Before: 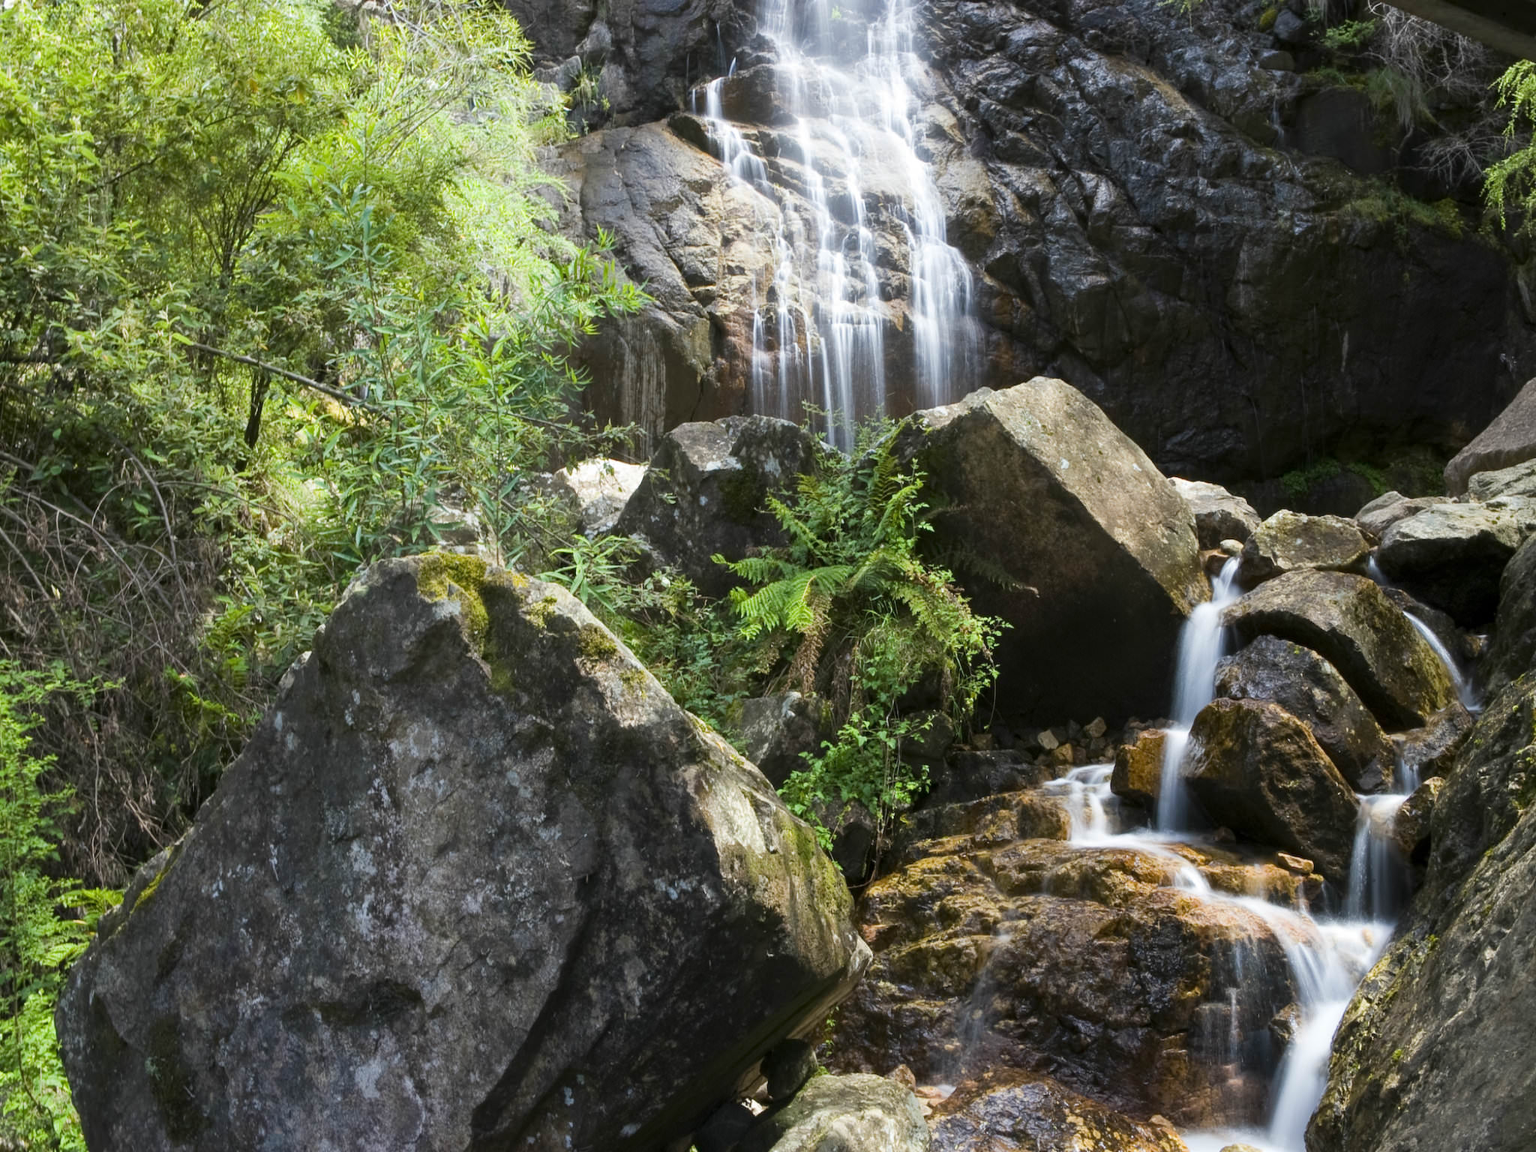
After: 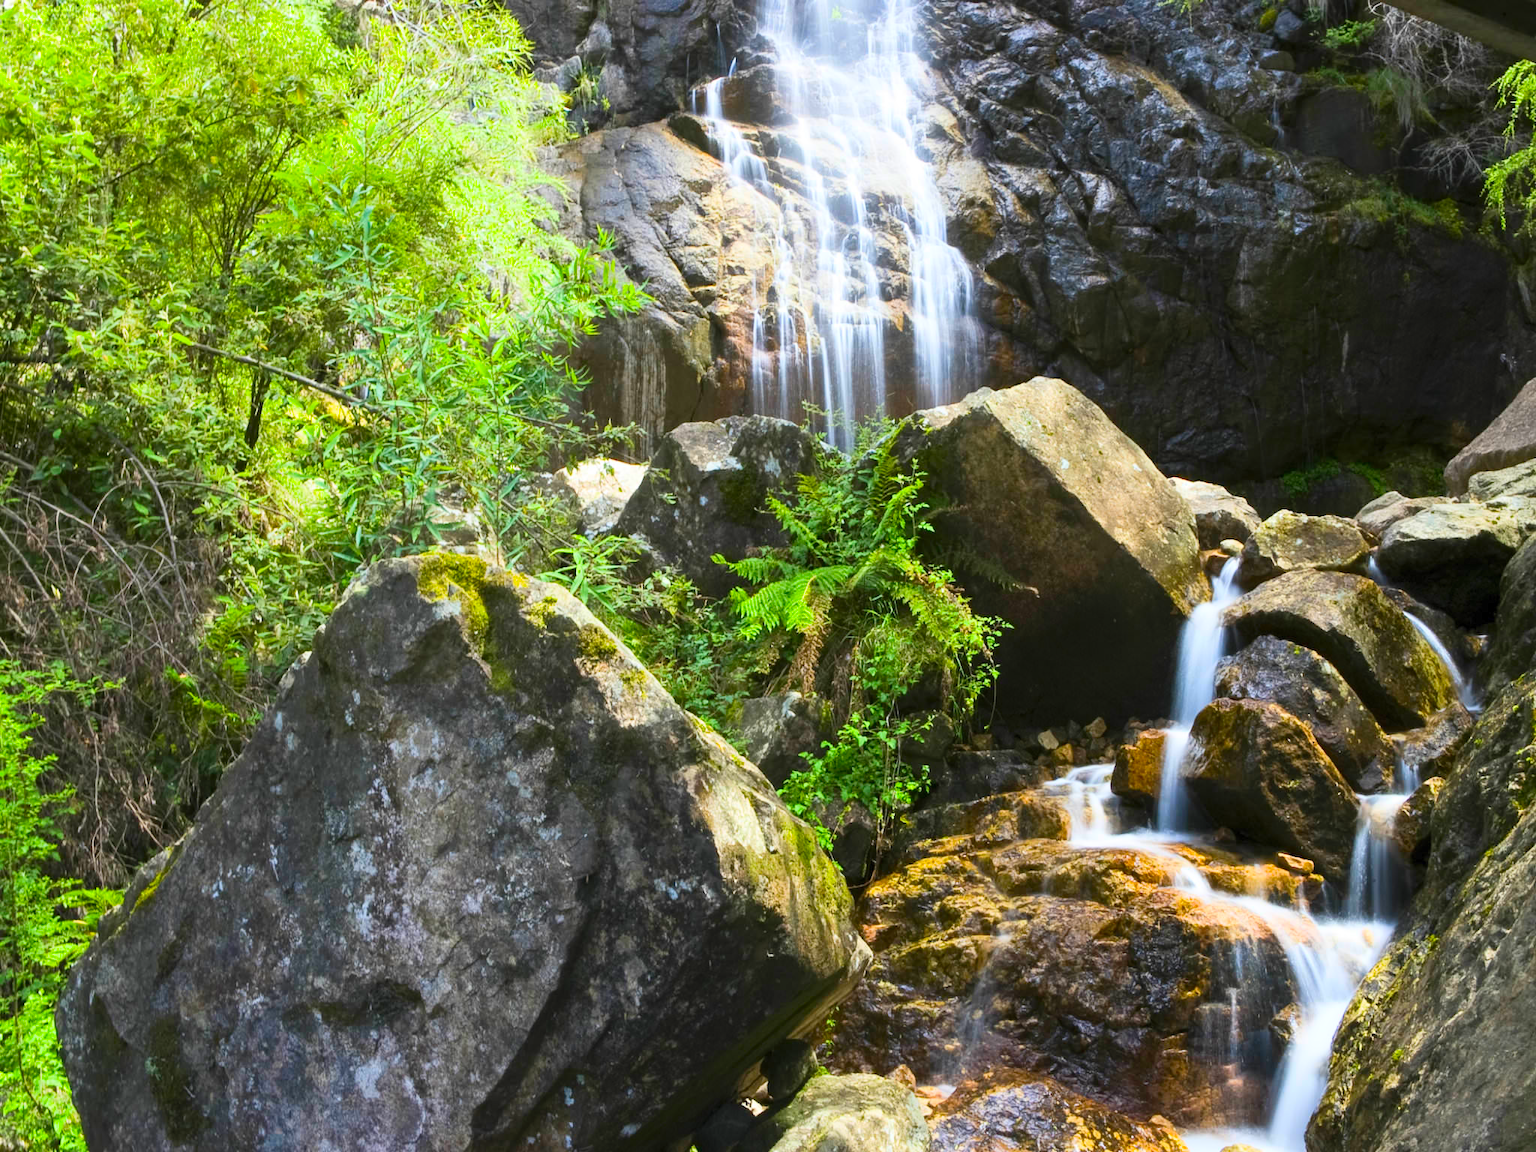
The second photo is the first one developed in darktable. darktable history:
contrast brightness saturation: contrast 0.203, brightness 0.194, saturation 0.799
